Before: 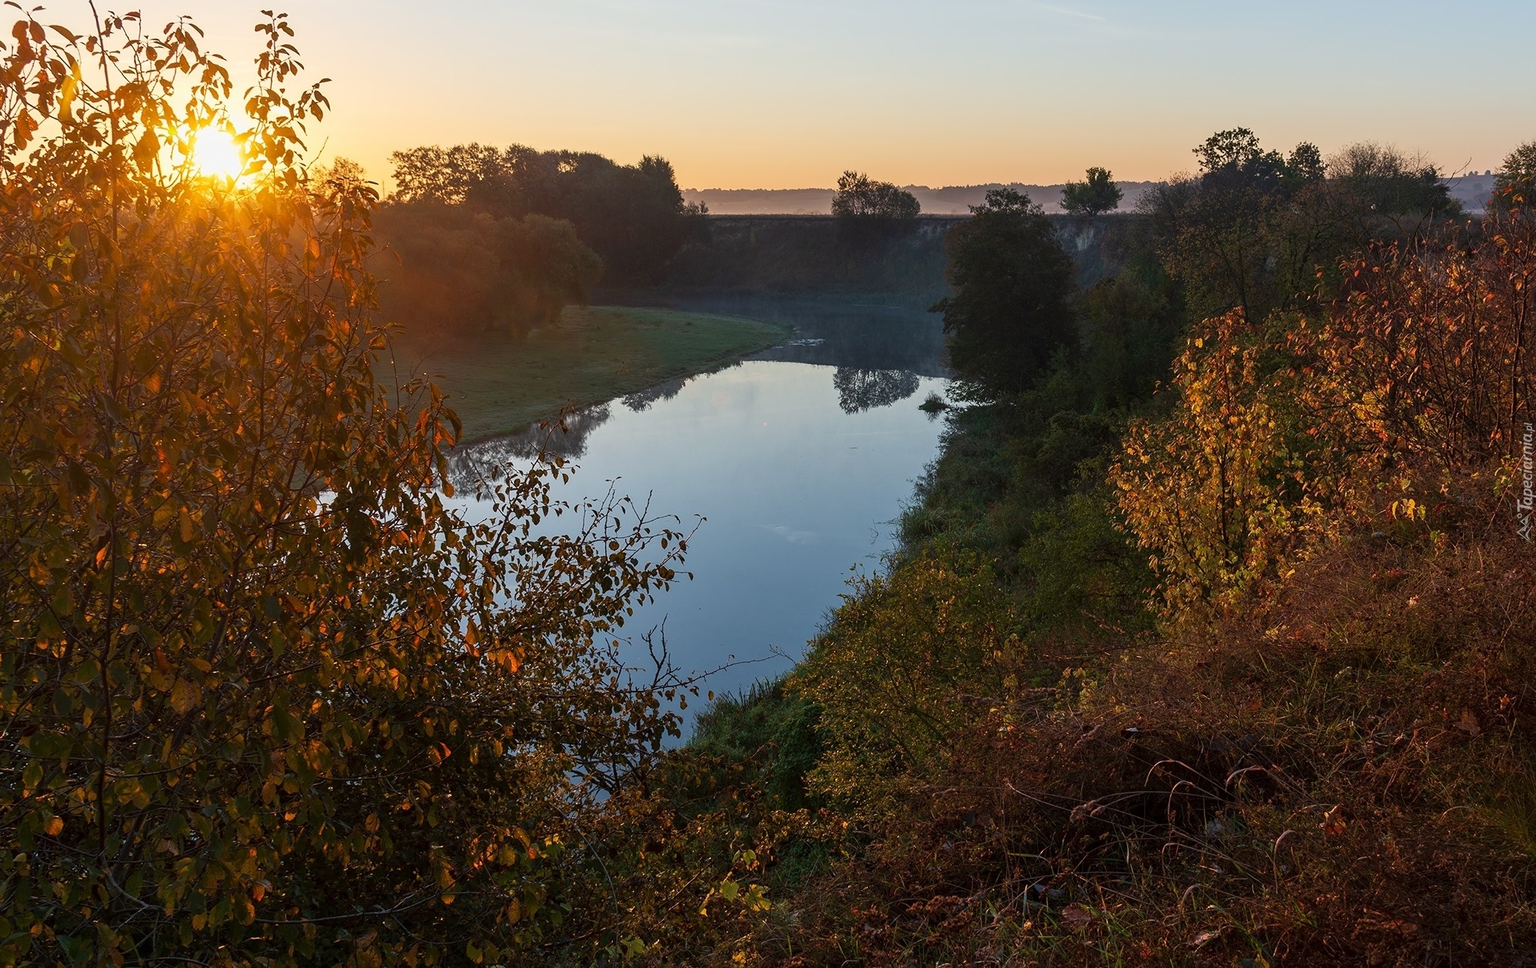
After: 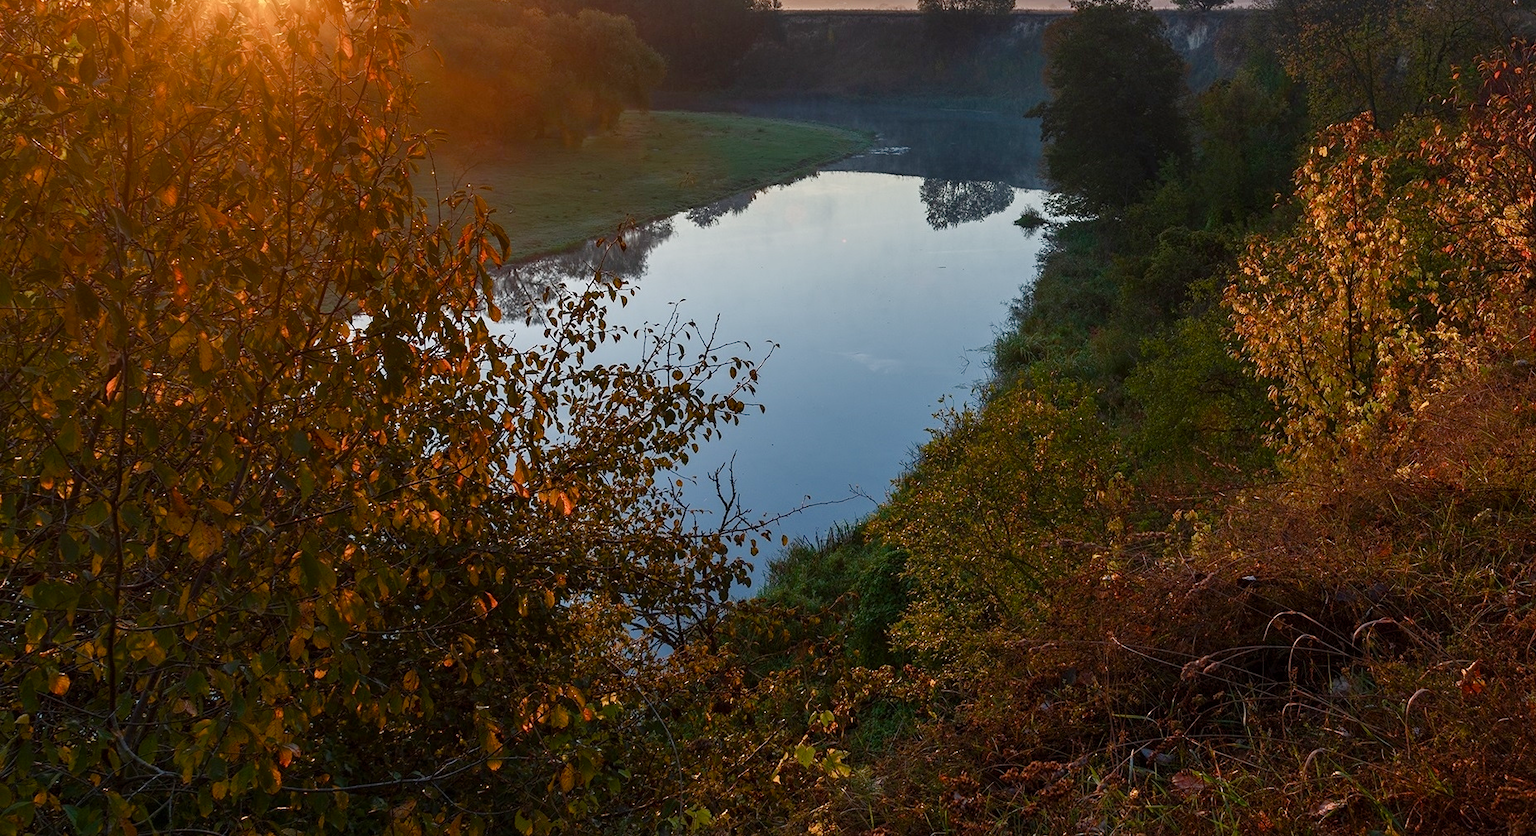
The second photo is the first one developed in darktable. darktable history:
color balance rgb: perceptual saturation grading › global saturation 20%, perceptual saturation grading › highlights -49.988%, perceptual saturation grading › shadows 25.232%
exposure: exposure 0.212 EV, compensate highlight preservation false
crop: top 21.306%, right 9.328%, bottom 0.282%
